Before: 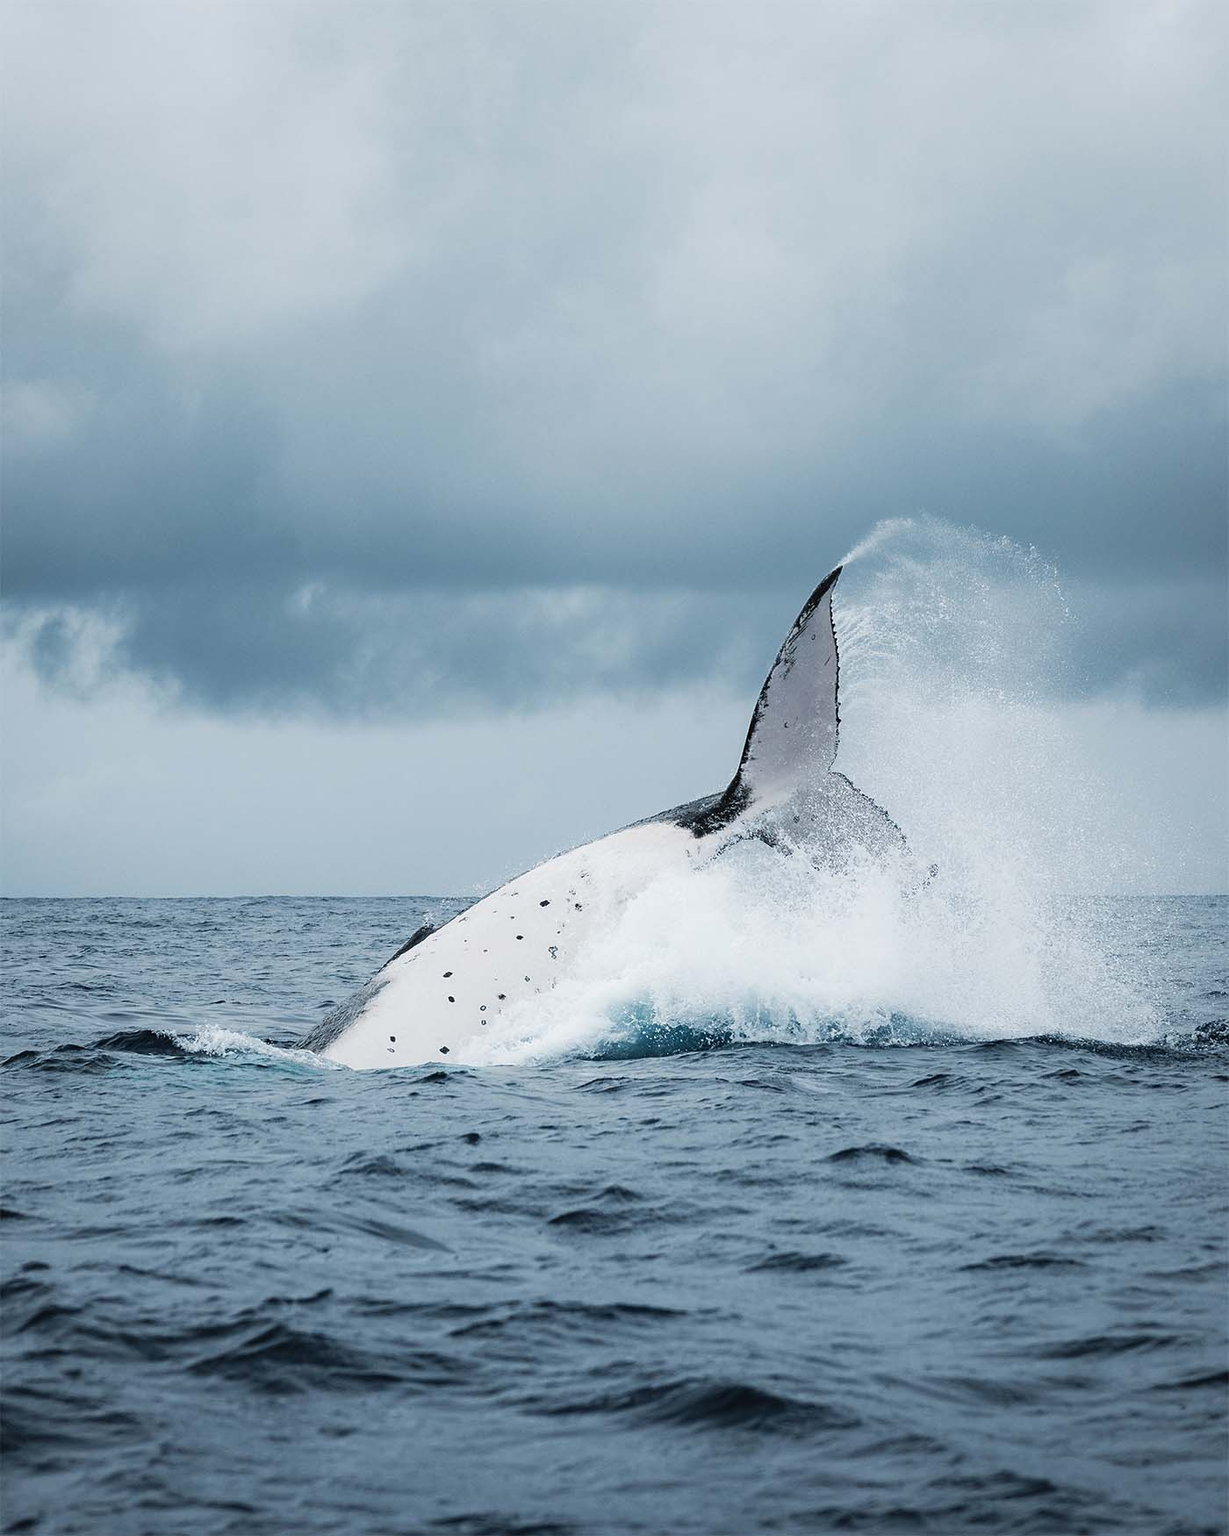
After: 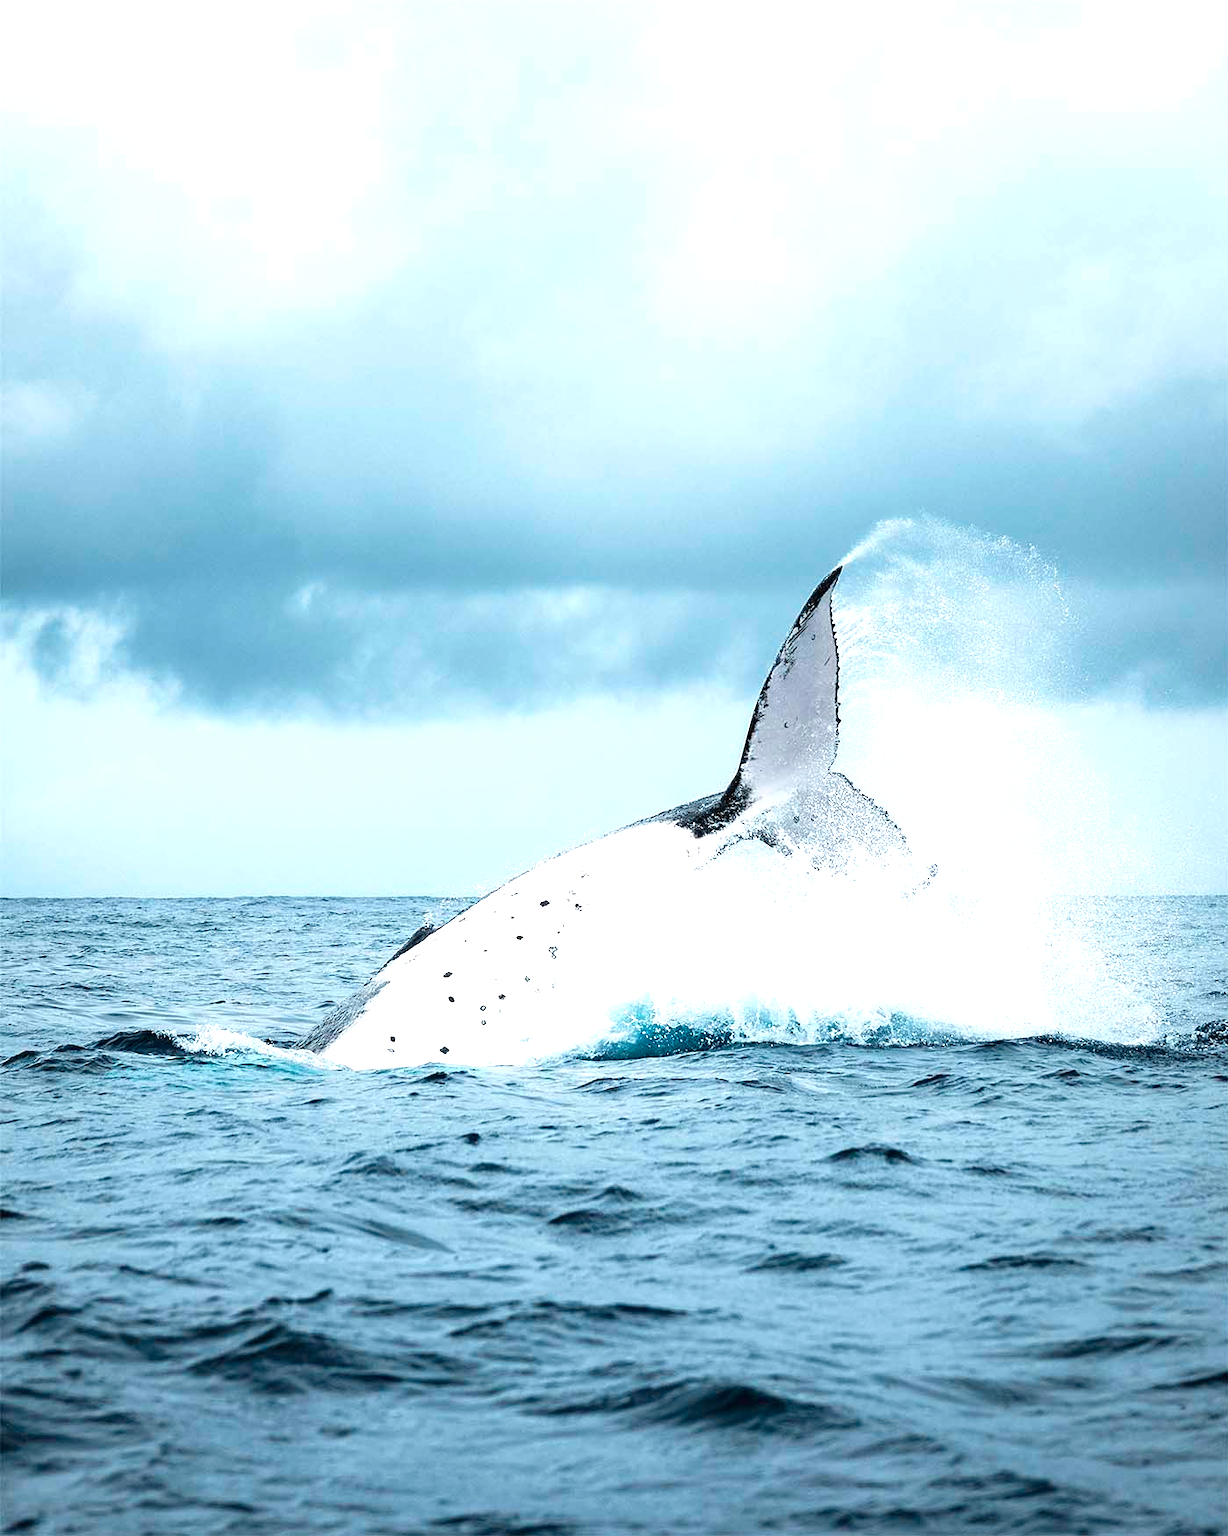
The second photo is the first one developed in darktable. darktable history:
tone equalizer: on, module defaults
exposure: black level correction 0.001, exposure 0.955 EV, compensate exposure bias true, compensate highlight preservation false
